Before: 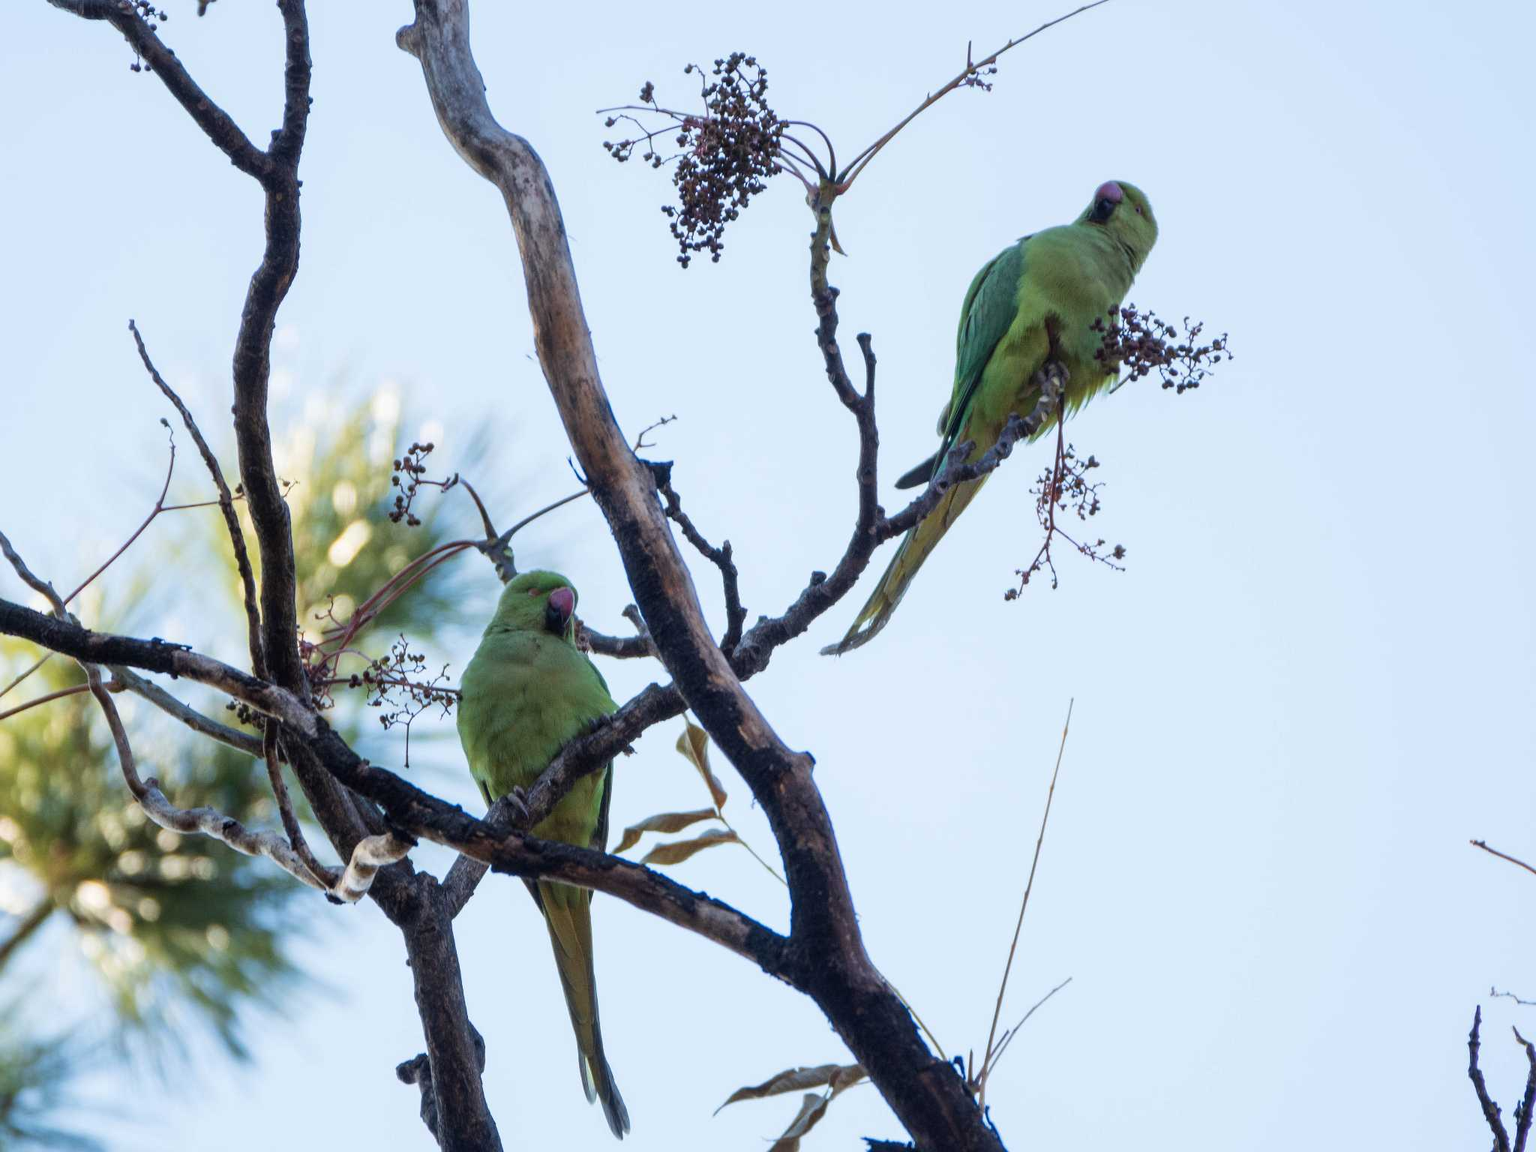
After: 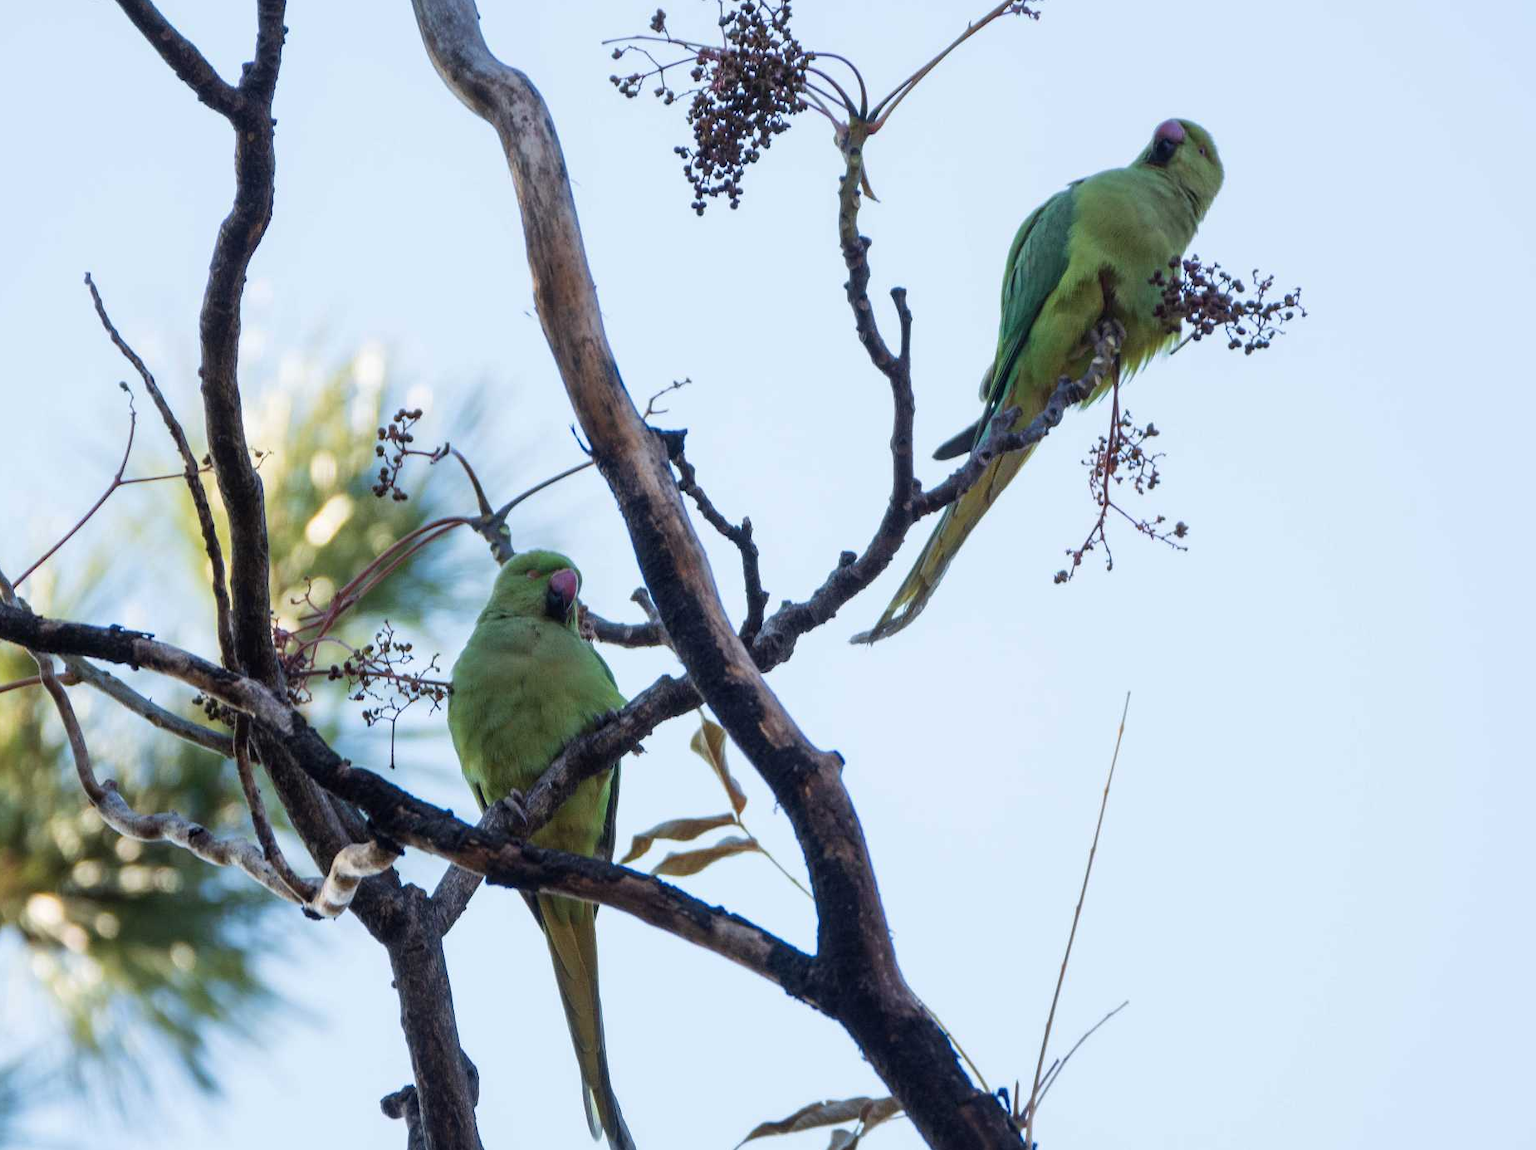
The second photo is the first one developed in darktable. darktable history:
exposure: compensate highlight preservation false
crop: left 3.46%, top 6.432%, right 6.2%, bottom 3.308%
